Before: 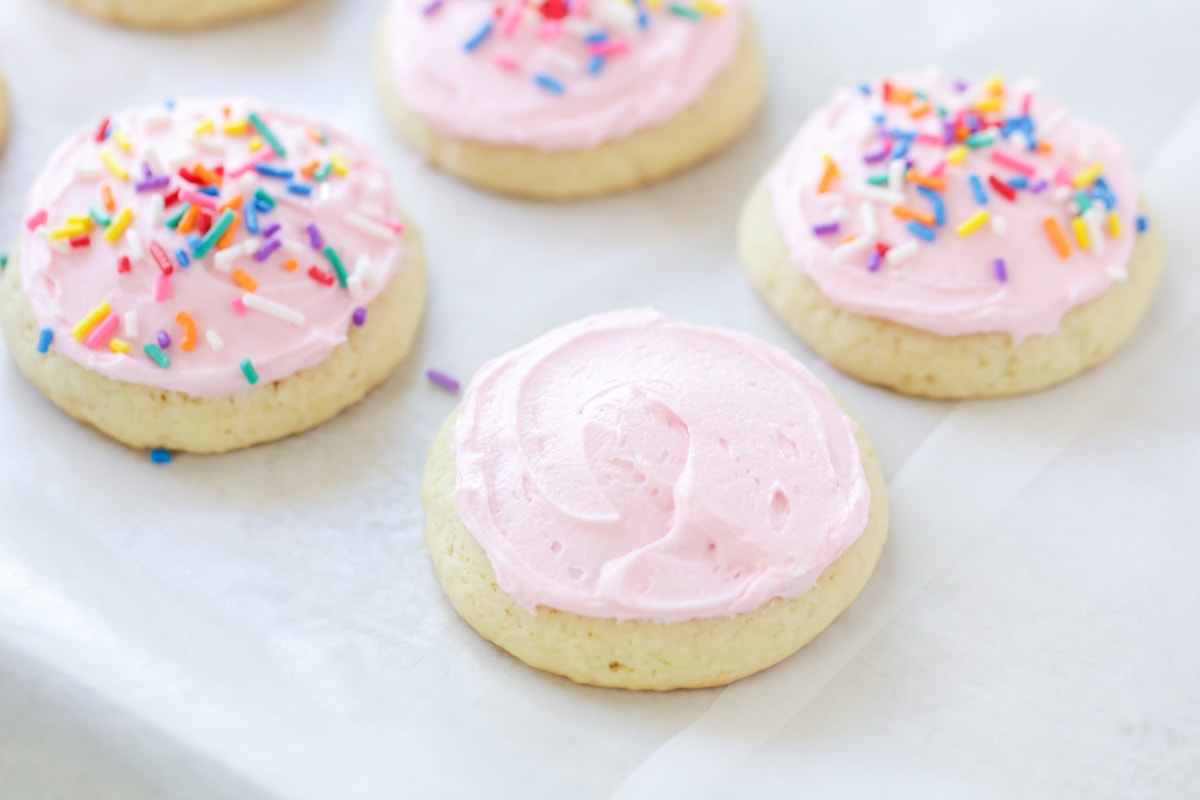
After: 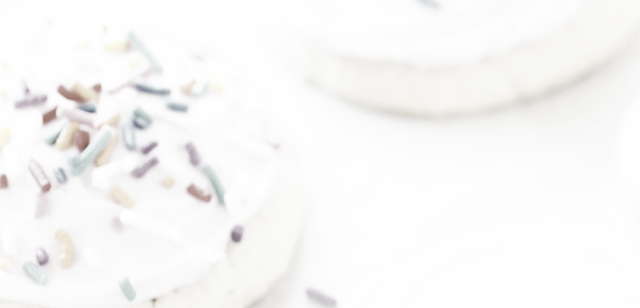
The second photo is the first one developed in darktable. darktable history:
color zones: curves: ch0 [(0, 0.5) (0.125, 0.4) (0.25, 0.5) (0.375, 0.4) (0.5, 0.4) (0.625, 0.35) (0.75, 0.35) (0.875, 0.5)]; ch1 [(0, 0.35) (0.125, 0.45) (0.25, 0.35) (0.375, 0.35) (0.5, 0.35) (0.625, 0.35) (0.75, 0.45) (0.875, 0.35)]; ch2 [(0, 0.6) (0.125, 0.5) (0.25, 0.5) (0.375, 0.6) (0.5, 0.6) (0.625, 0.5) (0.75, 0.5) (0.875, 0.5)]
tone equalizer: edges refinement/feathering 500, mask exposure compensation -1.57 EV, preserve details no
crop: left 10.201%, top 10.496%, right 36.461%, bottom 50.98%
color correction: highlights b* 0.021, saturation 0.156
base curve: curves: ch0 [(0, 0) (0.007, 0.004) (0.027, 0.03) (0.046, 0.07) (0.207, 0.54) (0.442, 0.872) (0.673, 0.972) (1, 1)], preserve colors none
